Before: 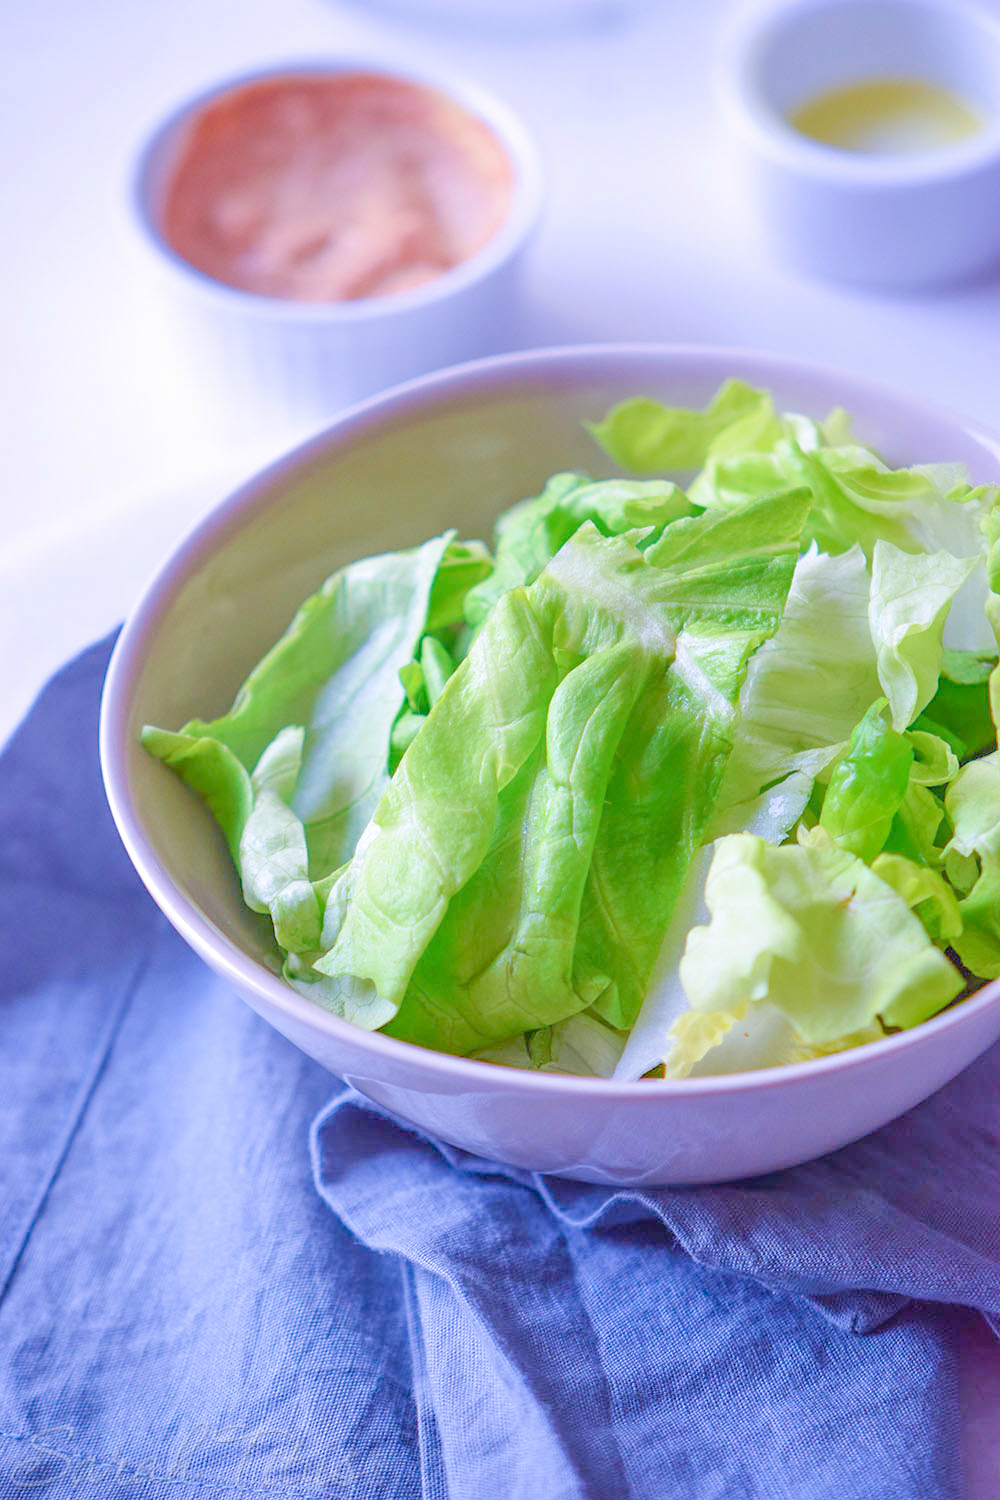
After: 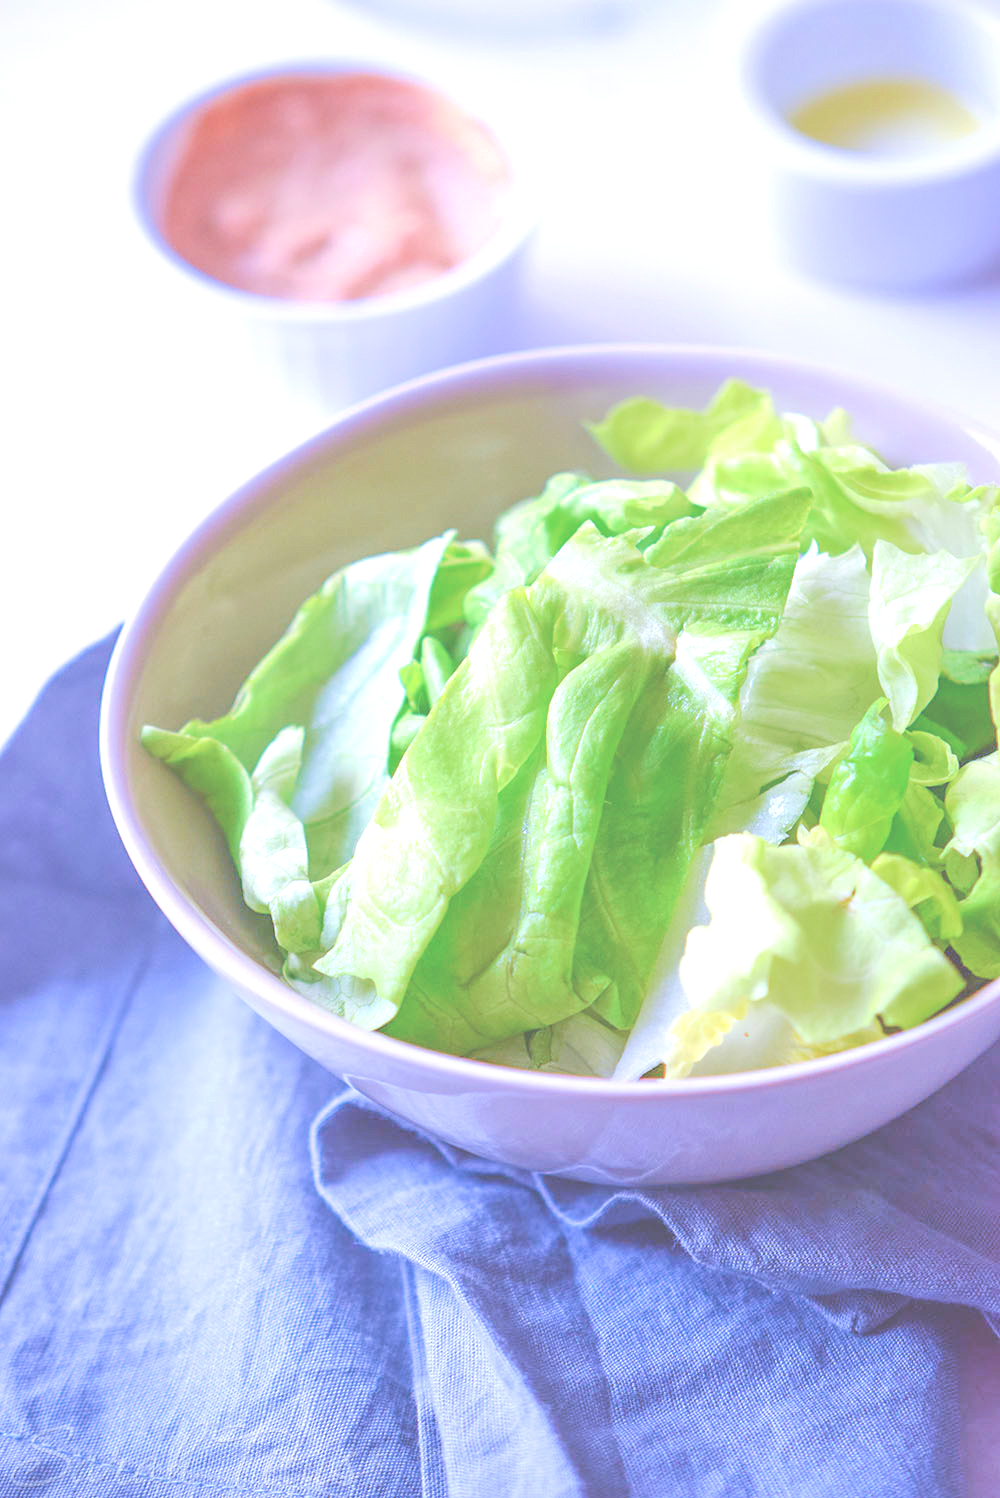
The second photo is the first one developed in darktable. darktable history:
exposure: black level correction -0.071, exposure 0.5 EV, compensate highlight preservation false
crop: bottom 0.071%
